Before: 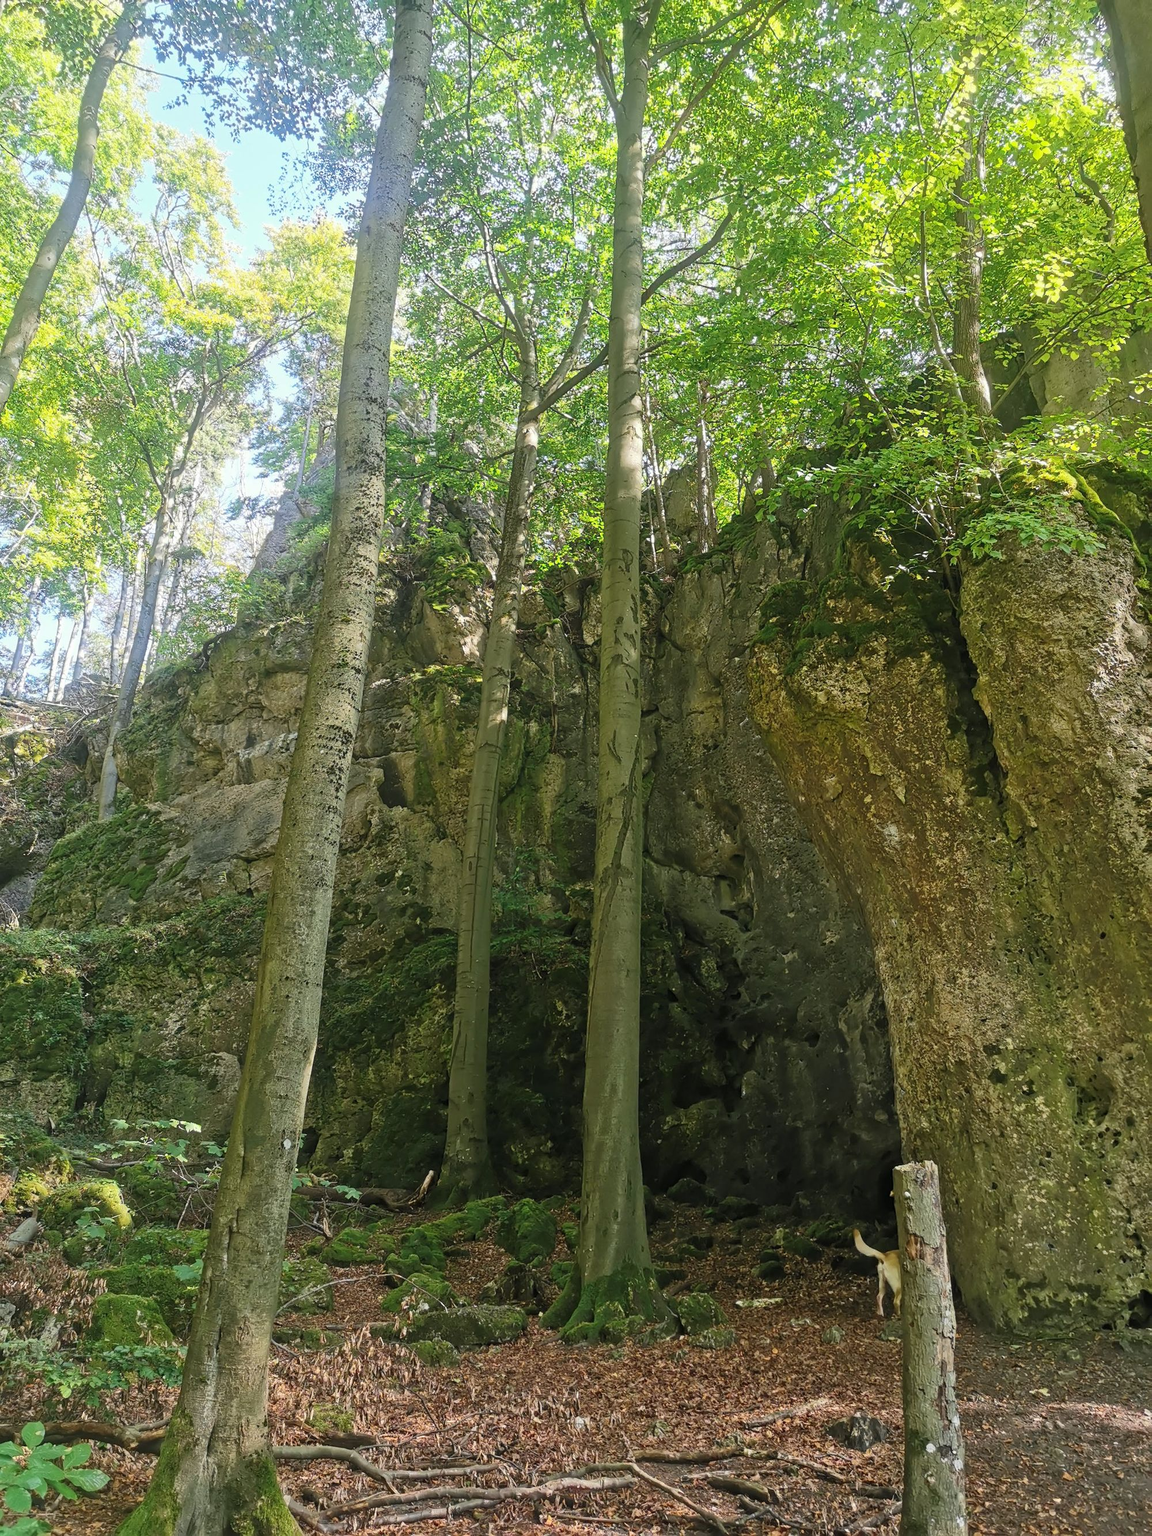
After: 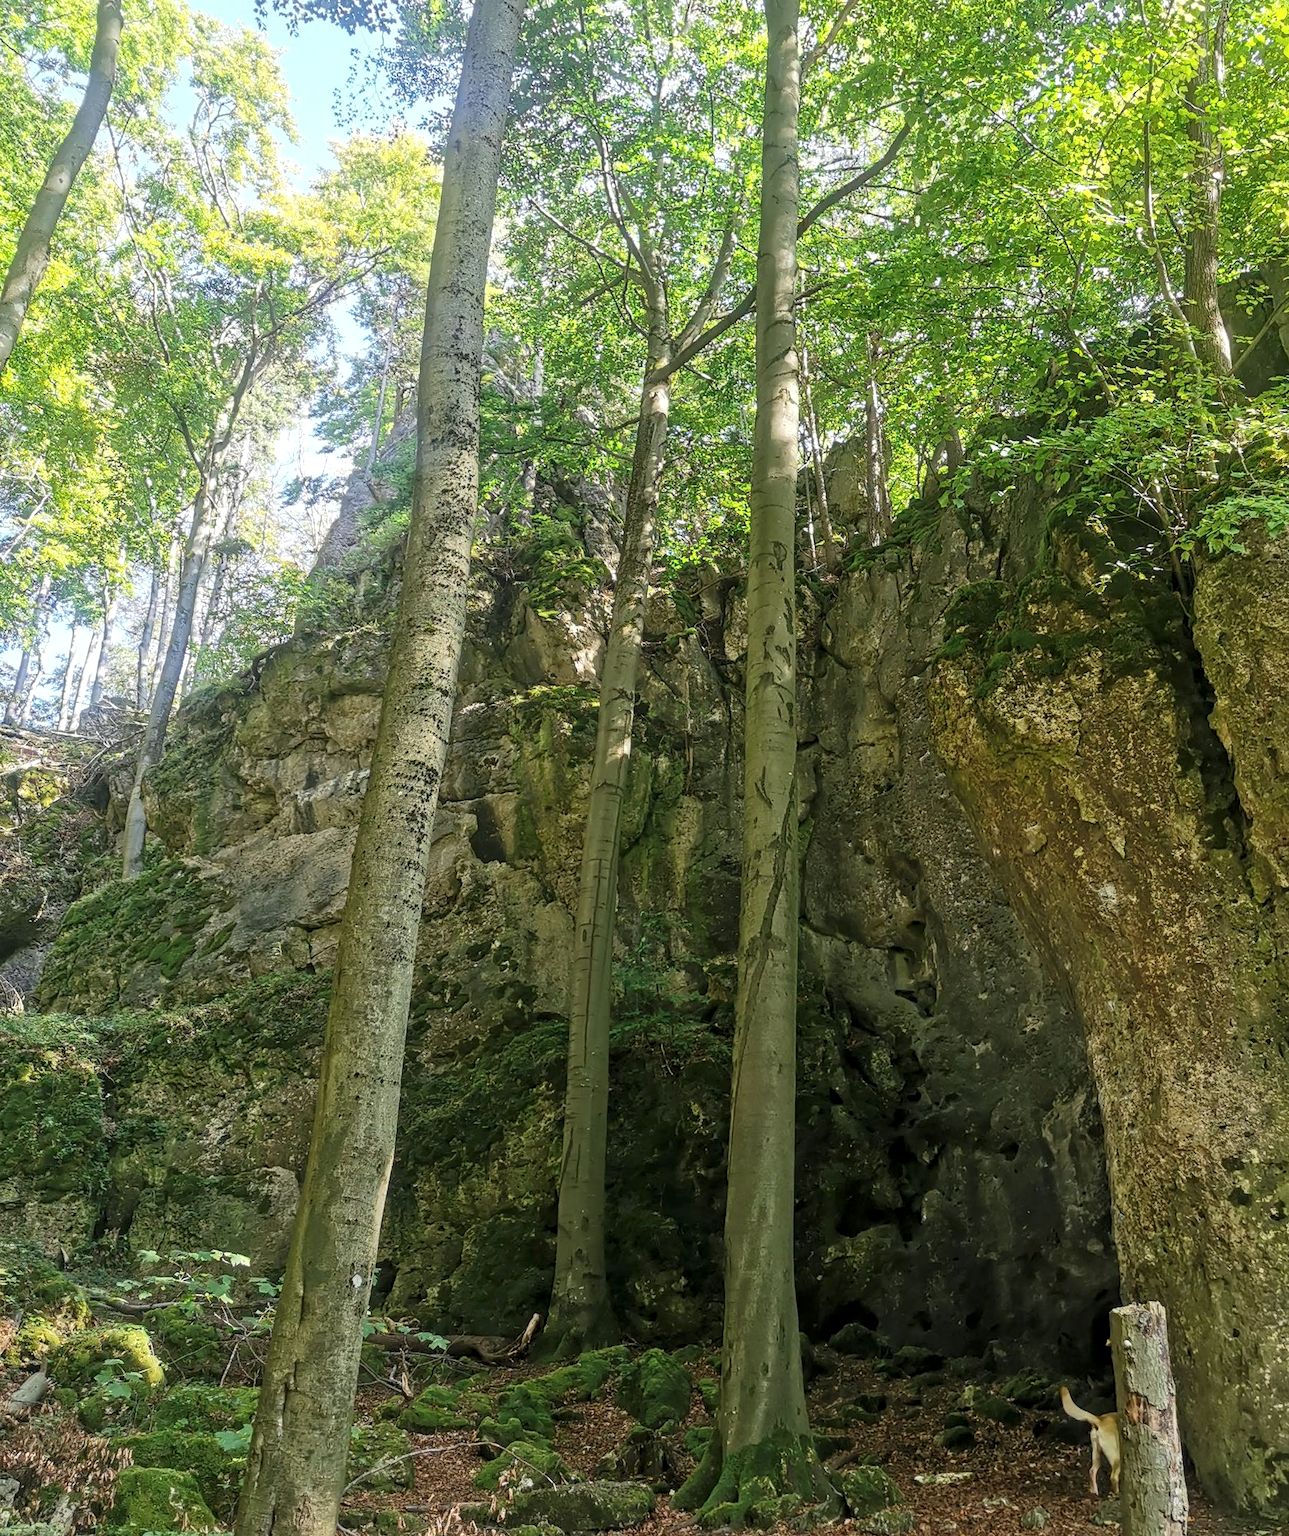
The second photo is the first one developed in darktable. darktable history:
local contrast: detail 130%
crop: top 7.421%, right 9.914%, bottom 12.078%
